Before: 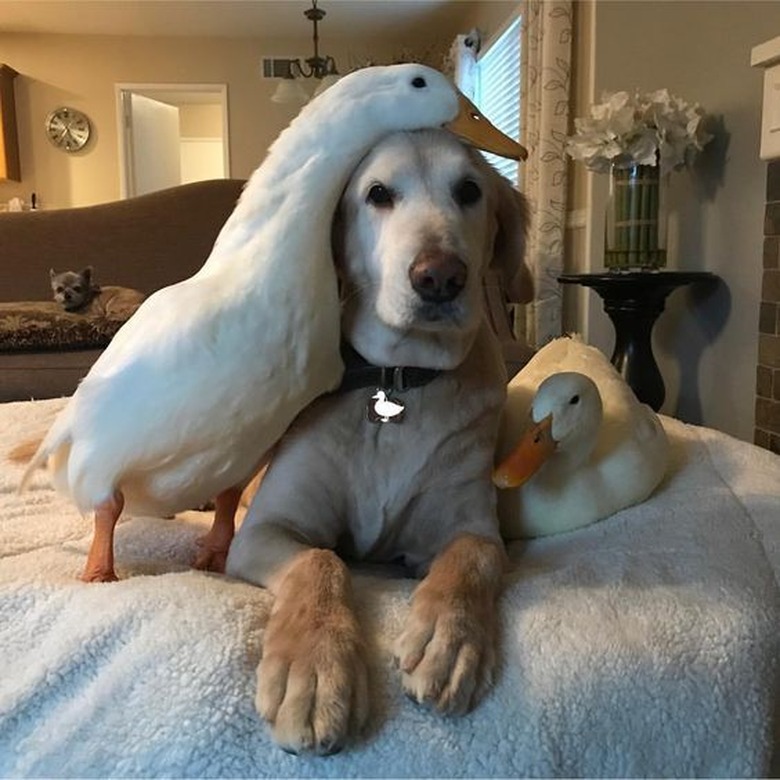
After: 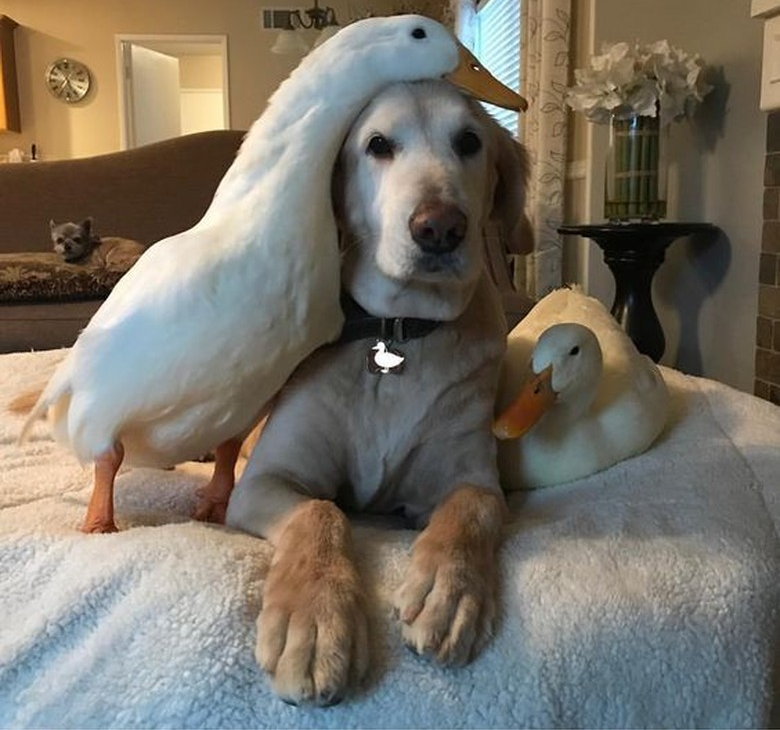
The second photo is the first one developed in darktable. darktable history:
crop and rotate: top 6.328%
